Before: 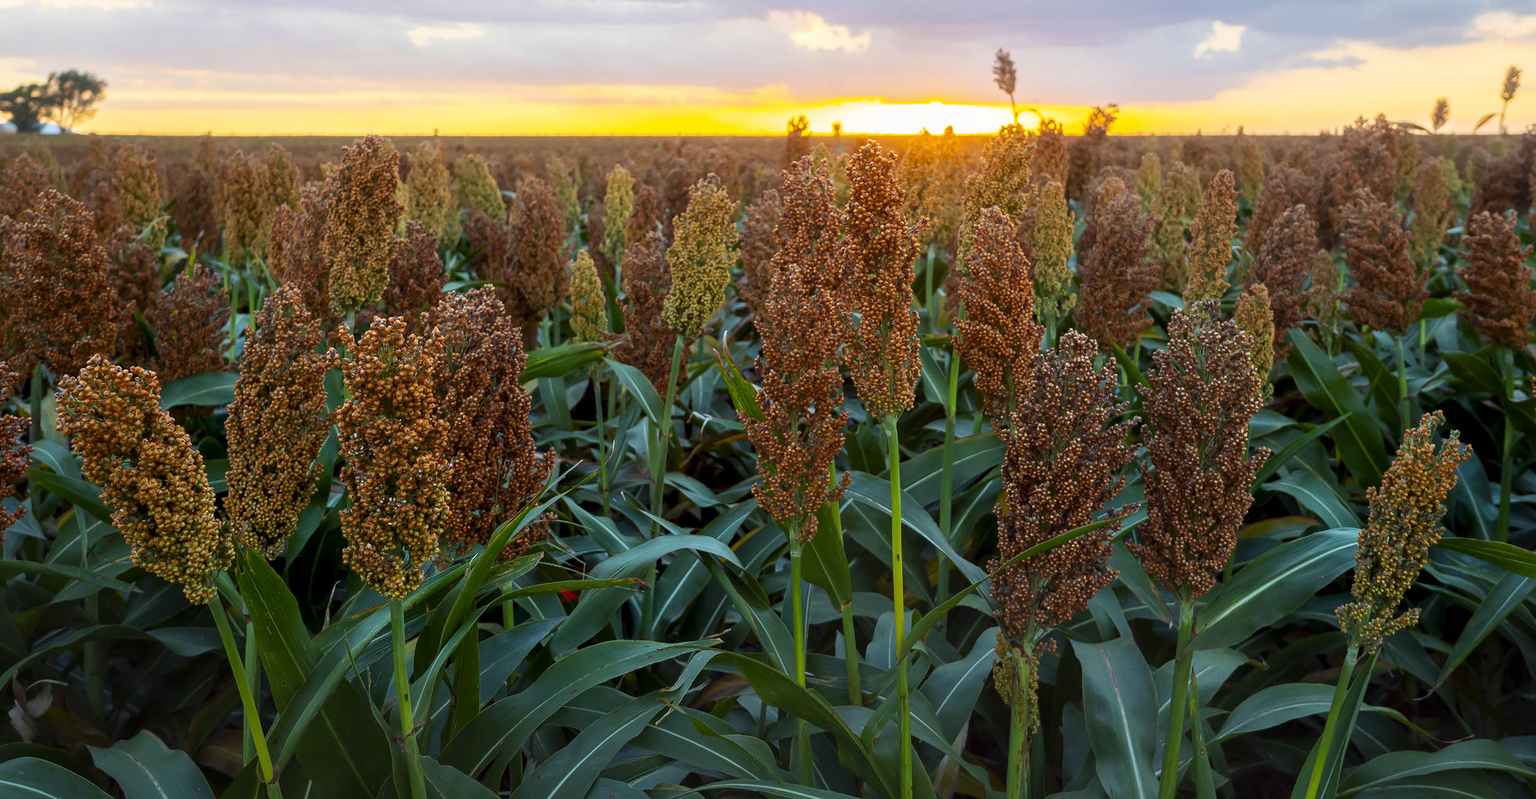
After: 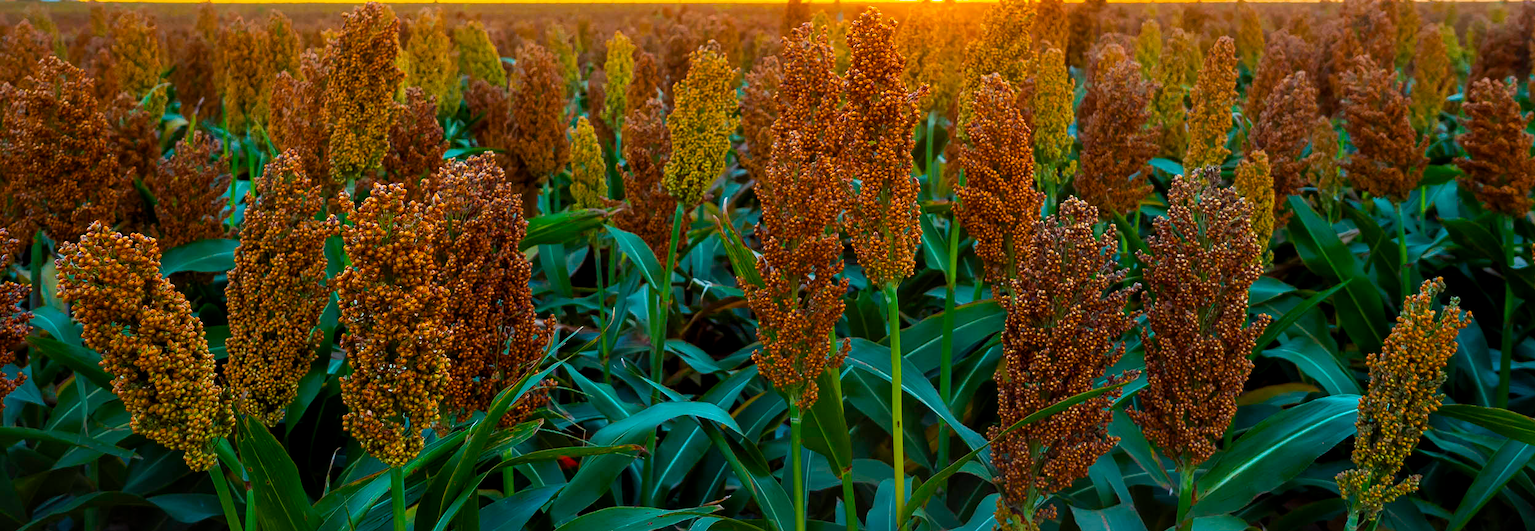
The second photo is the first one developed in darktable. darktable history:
color balance rgb: linear chroma grading › global chroma 15%, perceptual saturation grading › global saturation 30%
crop: top 16.727%, bottom 16.727%
